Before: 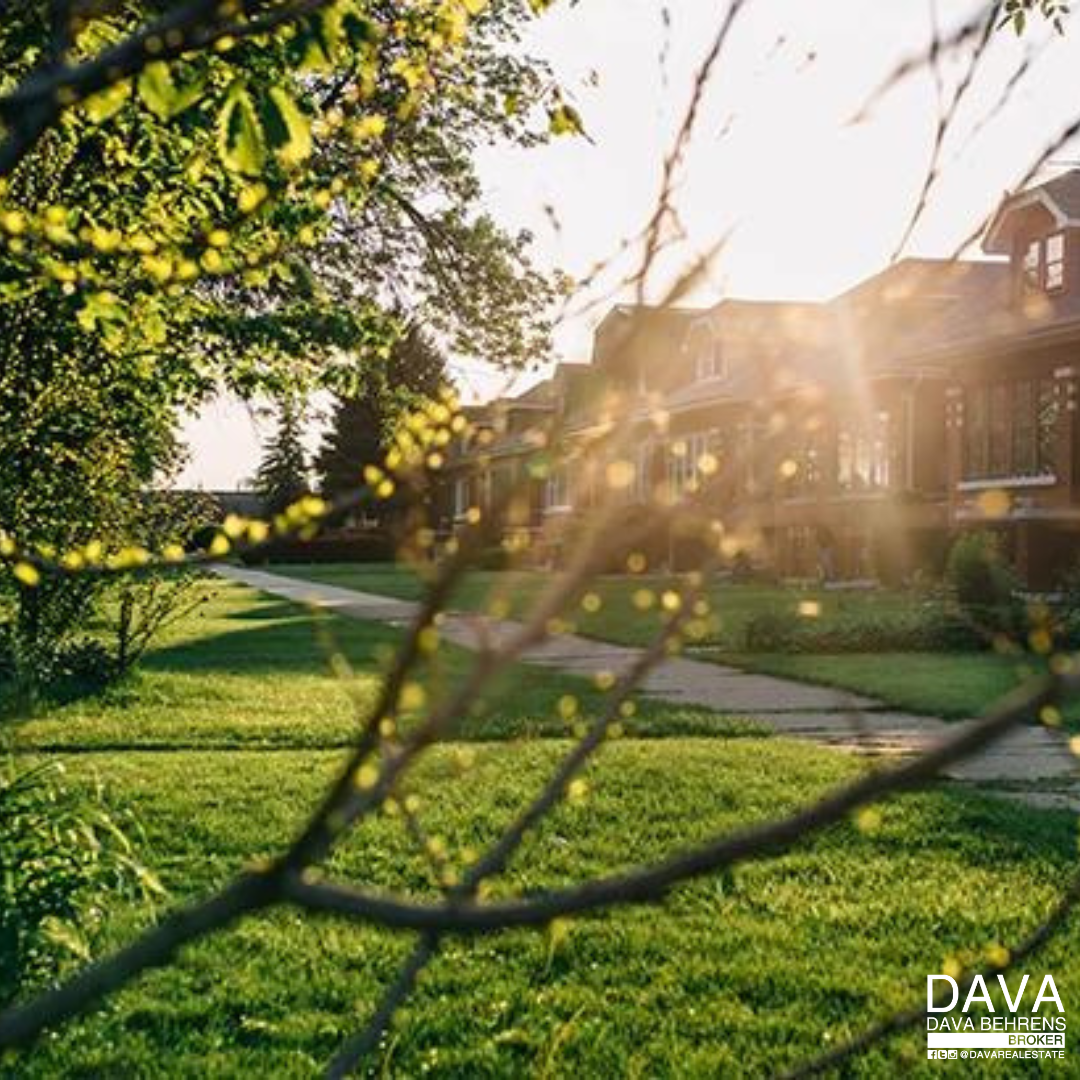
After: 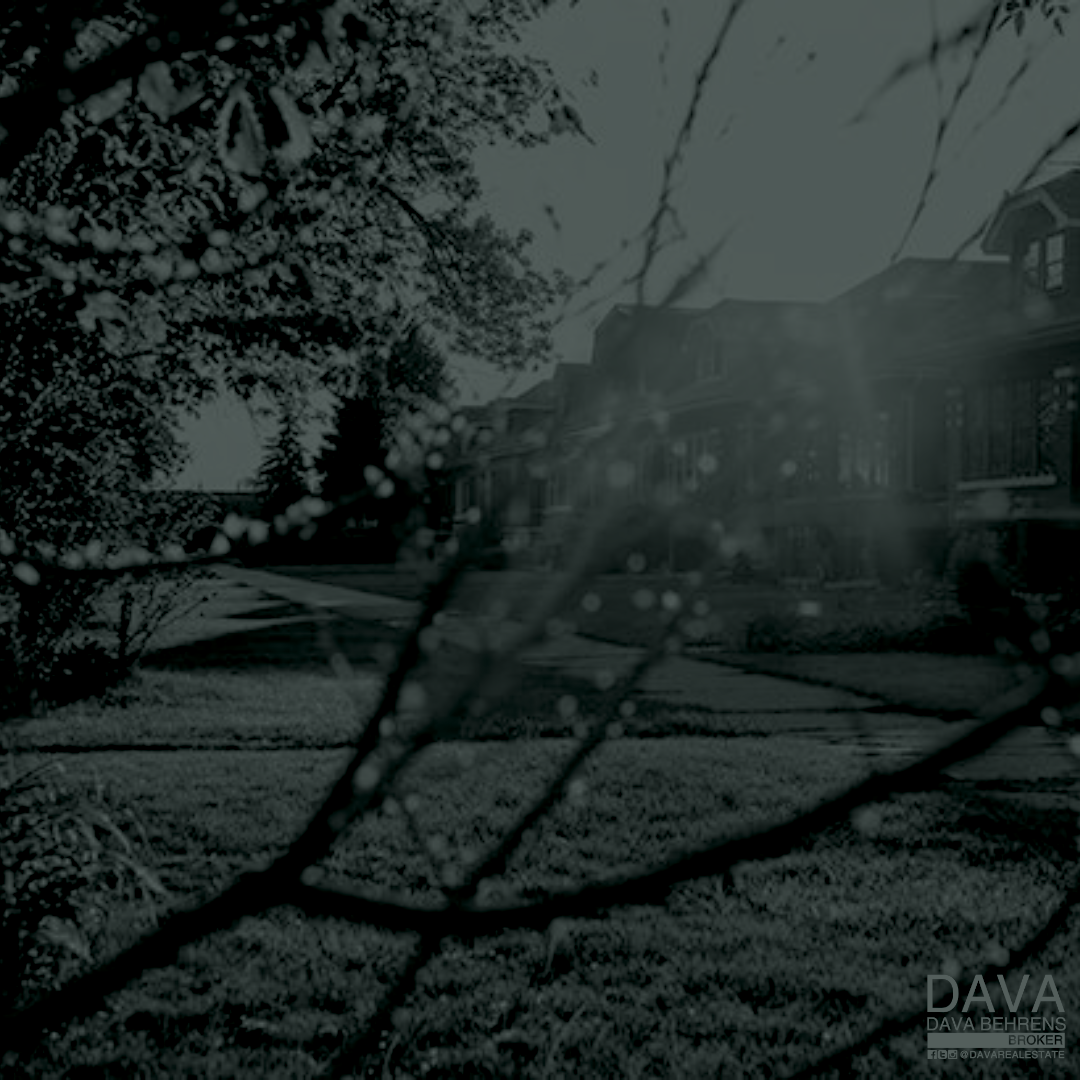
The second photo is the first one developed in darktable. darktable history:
colorize: hue 90°, saturation 19%, lightness 1.59%, version 1
tone curve: curves: ch0 [(0, 0) (0.003, 0.012) (0.011, 0.014) (0.025, 0.019) (0.044, 0.028) (0.069, 0.039) (0.1, 0.056) (0.136, 0.093) (0.177, 0.147) (0.224, 0.214) (0.277, 0.29) (0.335, 0.381) (0.399, 0.476) (0.468, 0.557) (0.543, 0.635) (0.623, 0.697) (0.709, 0.764) (0.801, 0.831) (0.898, 0.917) (1, 1)], preserve colors none
color correction: highlights a* -14.62, highlights b* -16.22, shadows a* 10.12, shadows b* 29.4
